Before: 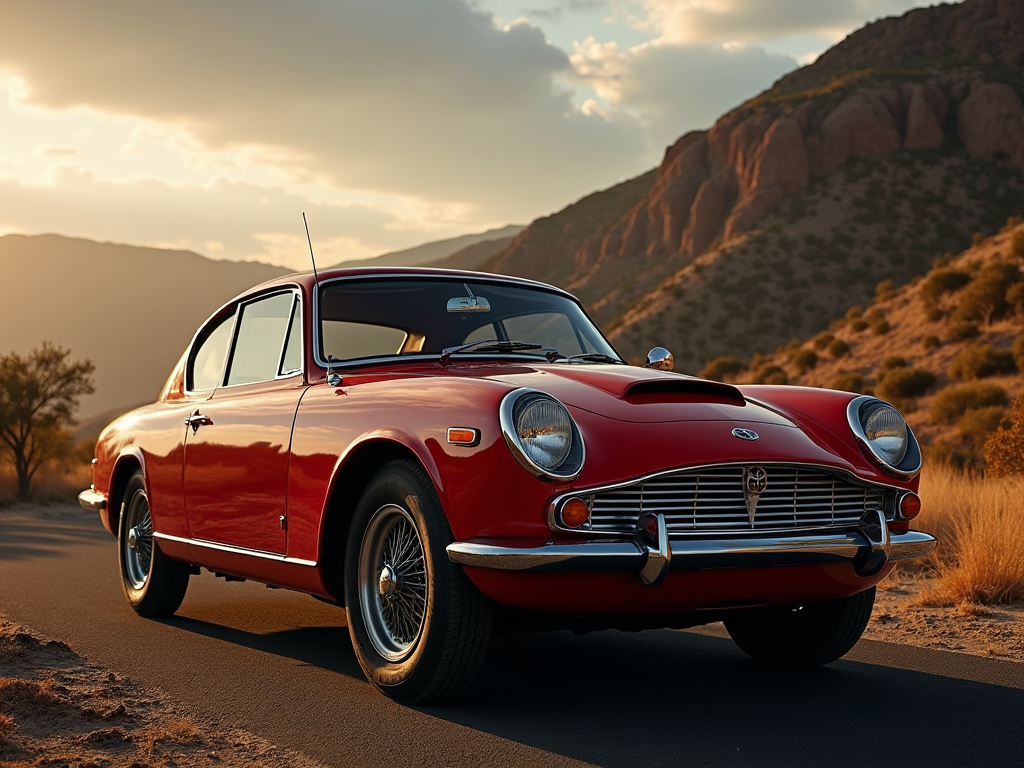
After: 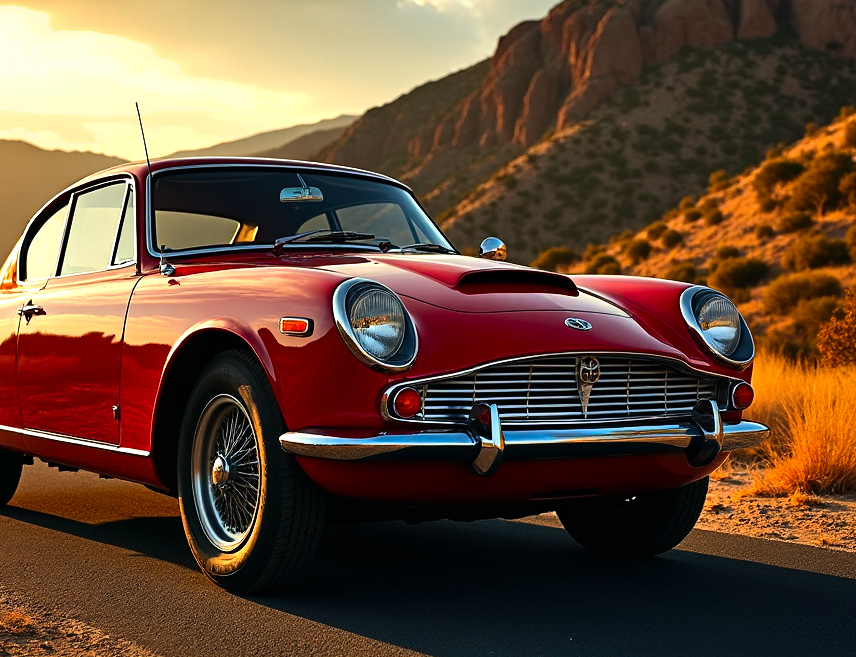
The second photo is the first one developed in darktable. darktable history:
crop: left 16.327%, top 14.434%
shadows and highlights: low approximation 0.01, soften with gaussian
color balance rgb: shadows lift › chroma 1.047%, shadows lift › hue 216.67°, perceptual saturation grading › global saturation 0.37%, global vibrance 20%
tone equalizer: -8 EV -0.776 EV, -7 EV -0.728 EV, -6 EV -0.607 EV, -5 EV -0.422 EV, -3 EV 0.393 EV, -2 EV 0.6 EV, -1 EV 0.697 EV, +0 EV 0.77 EV, edges refinement/feathering 500, mask exposure compensation -1.57 EV, preserve details no
color correction: highlights b* 0.069, saturation 1.31
